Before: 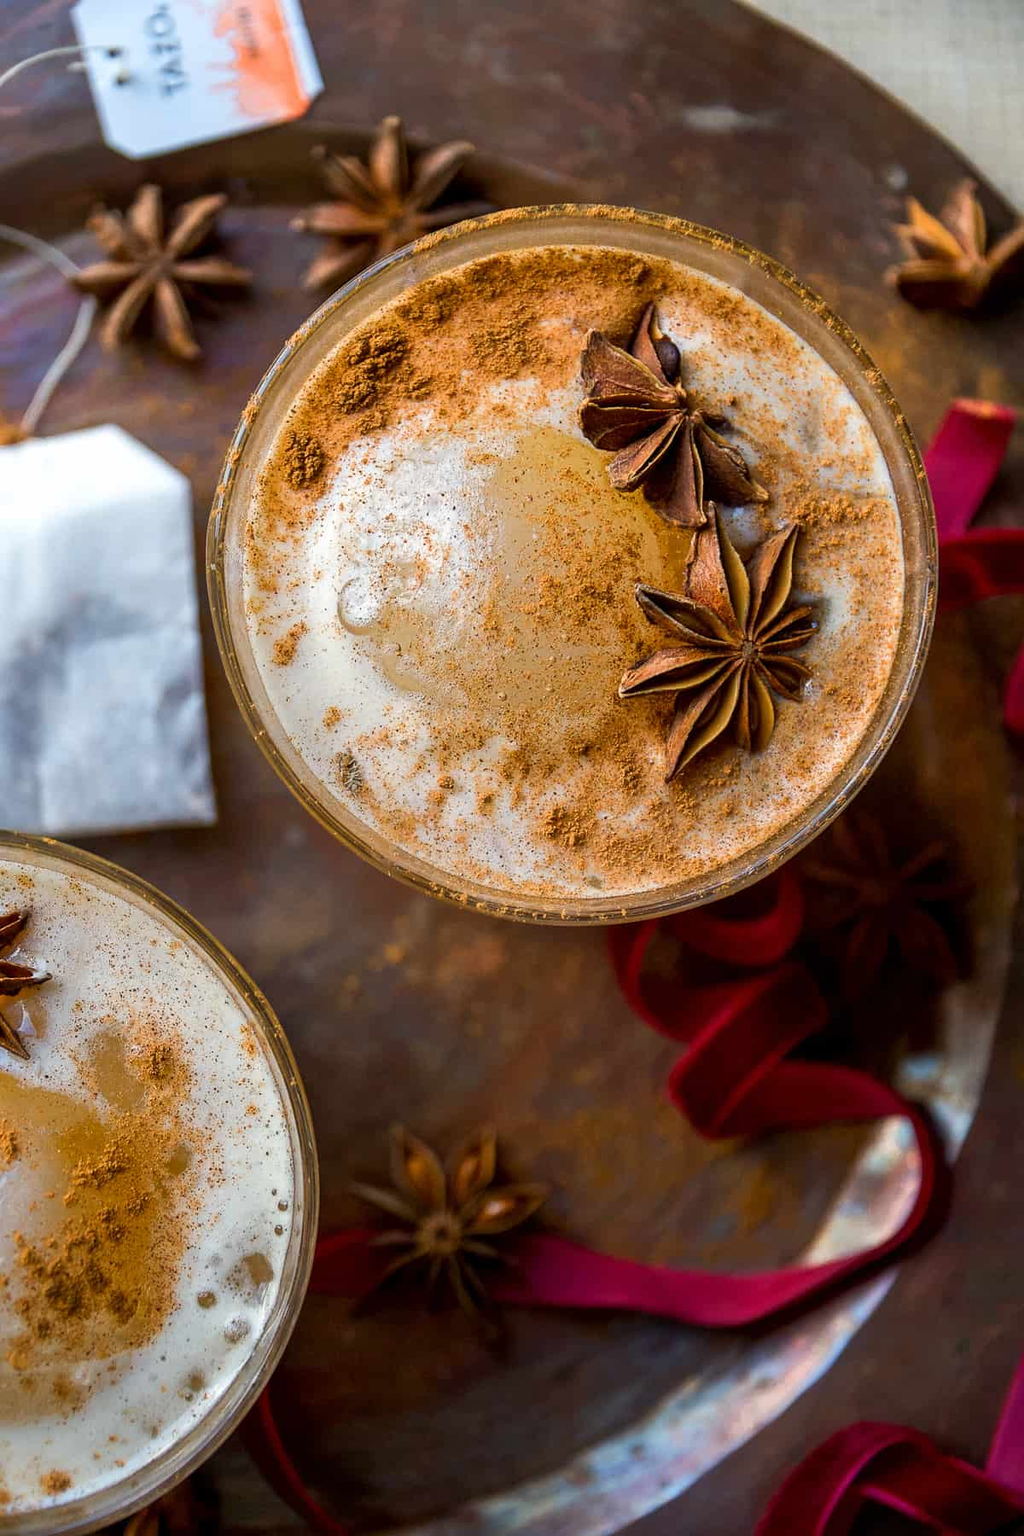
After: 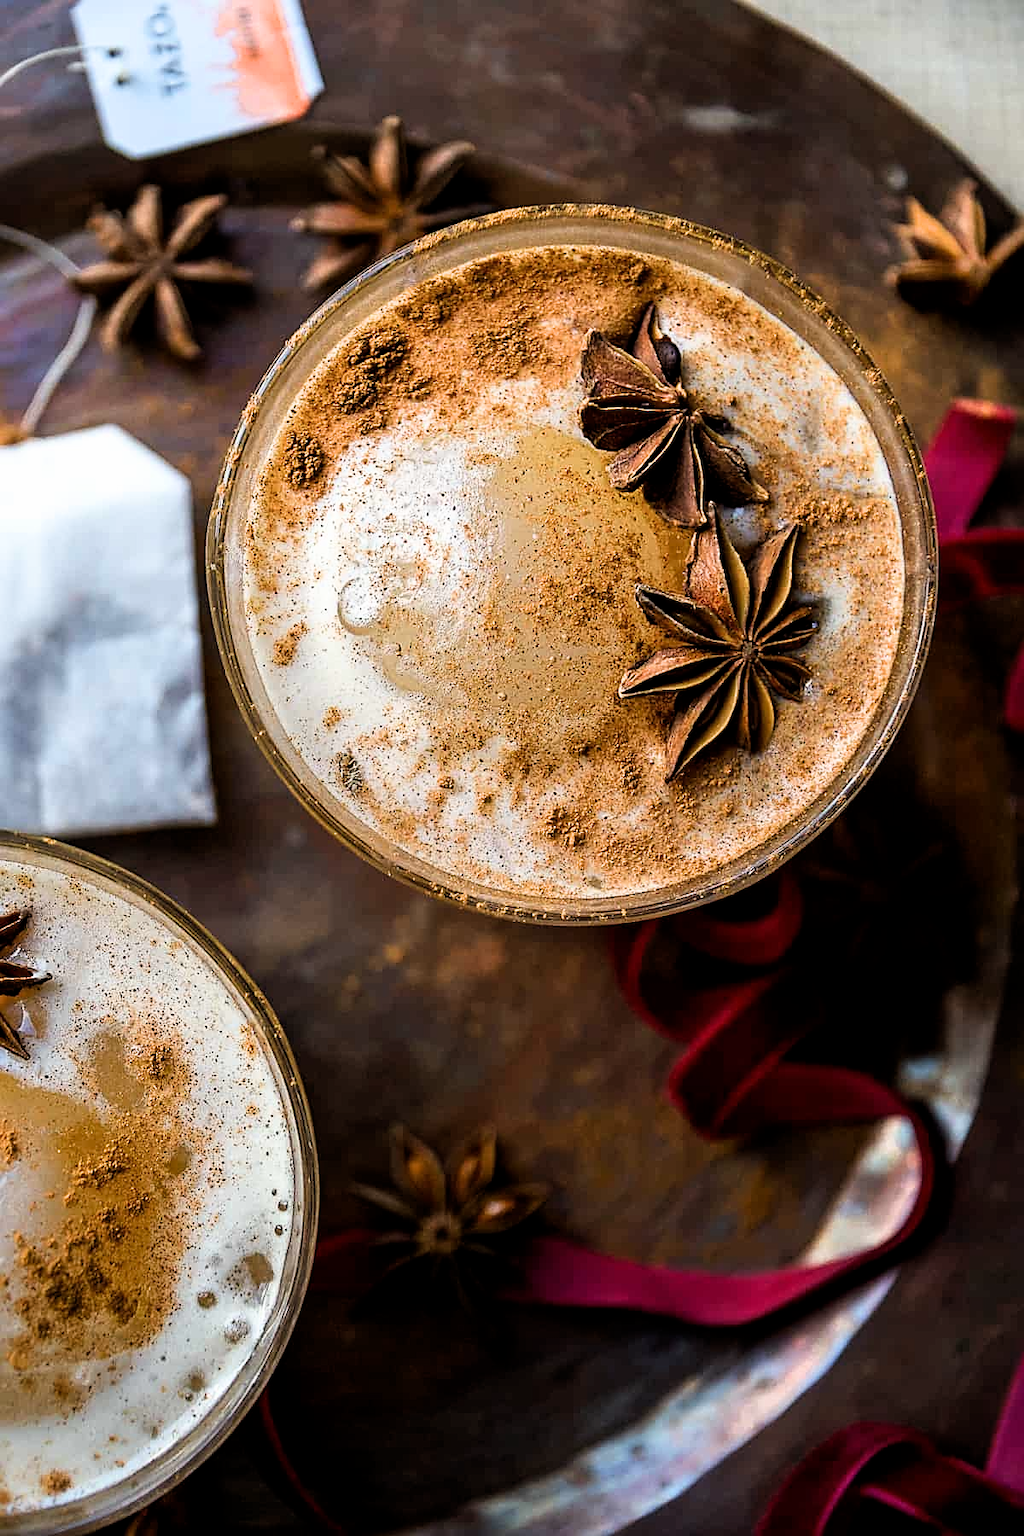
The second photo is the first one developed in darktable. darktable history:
filmic rgb: black relative exposure -8.68 EV, white relative exposure 2.71 EV, target black luminance 0%, hardness 6.27, latitude 76.96%, contrast 1.328, shadows ↔ highlights balance -0.326%
sharpen: on, module defaults
